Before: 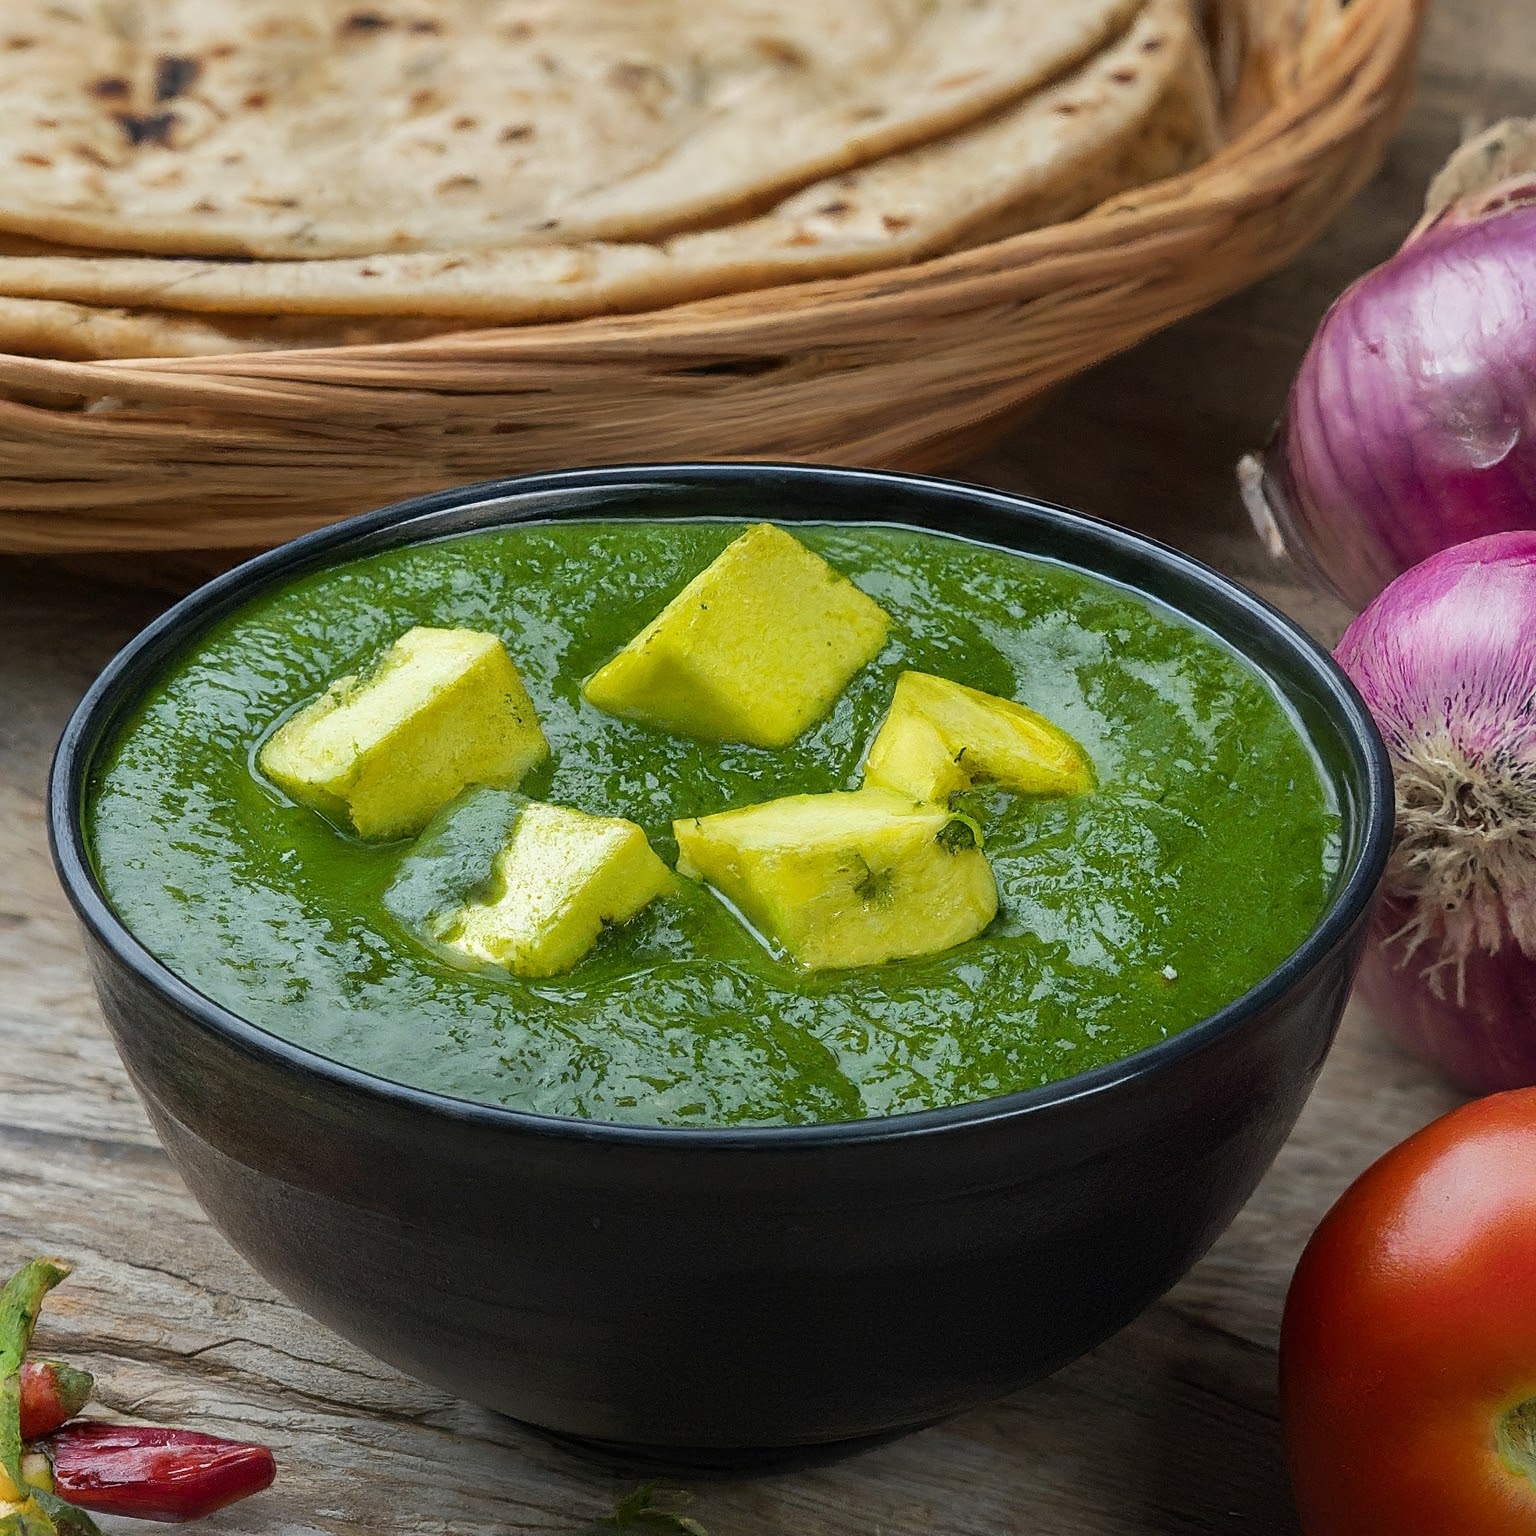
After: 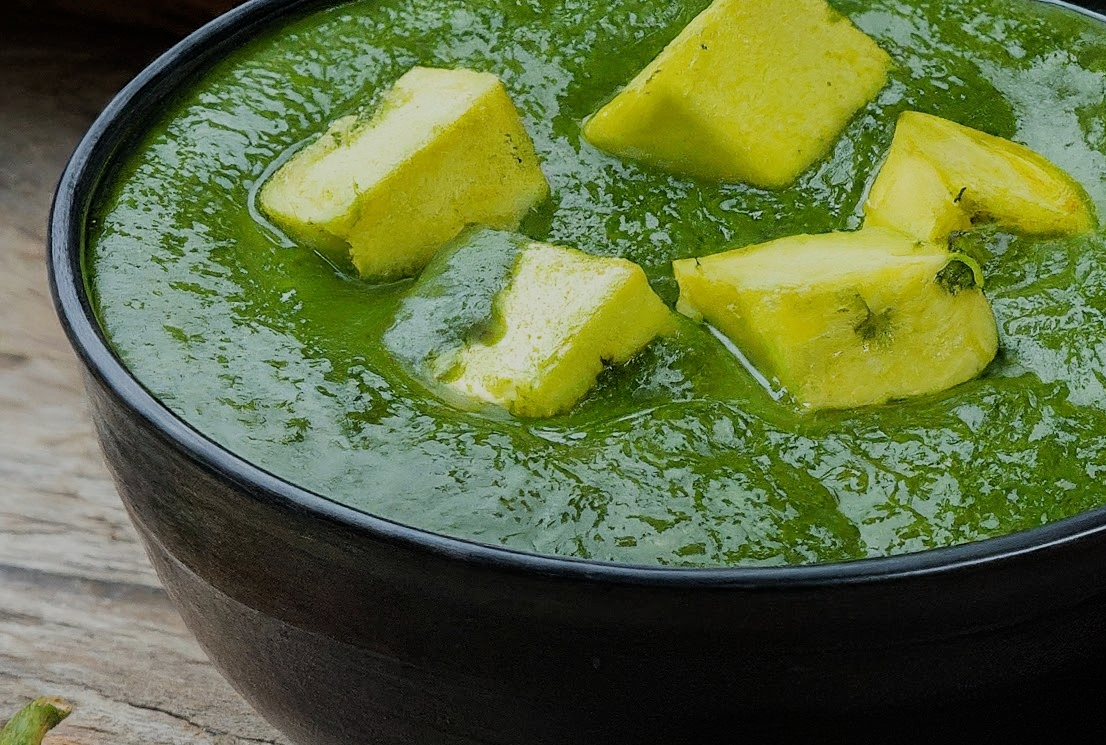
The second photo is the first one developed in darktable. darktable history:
crop: top 36.498%, right 27.964%, bottom 14.995%
bloom: size 13.65%, threshold 98.39%, strength 4.82%
filmic rgb: black relative exposure -16 EV, white relative exposure 6.92 EV, hardness 4.7
